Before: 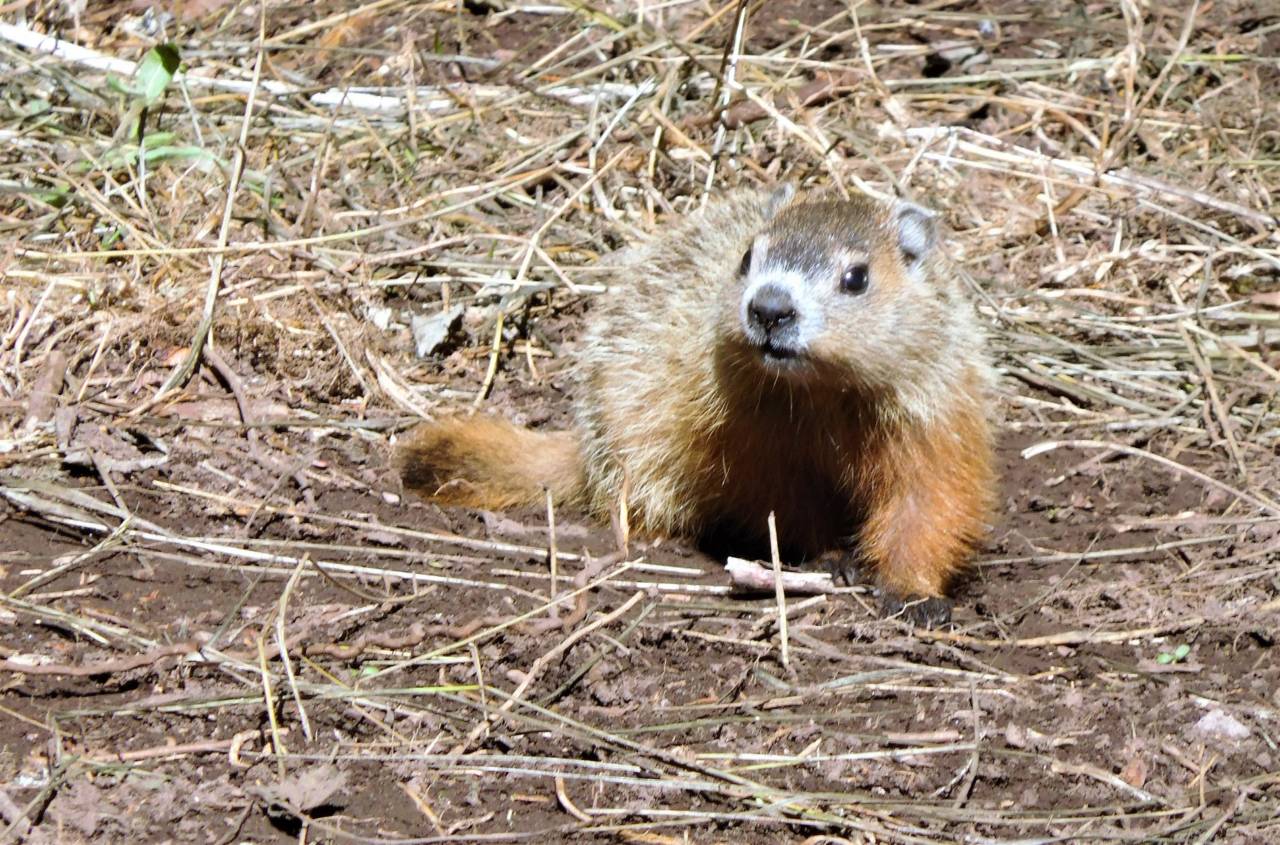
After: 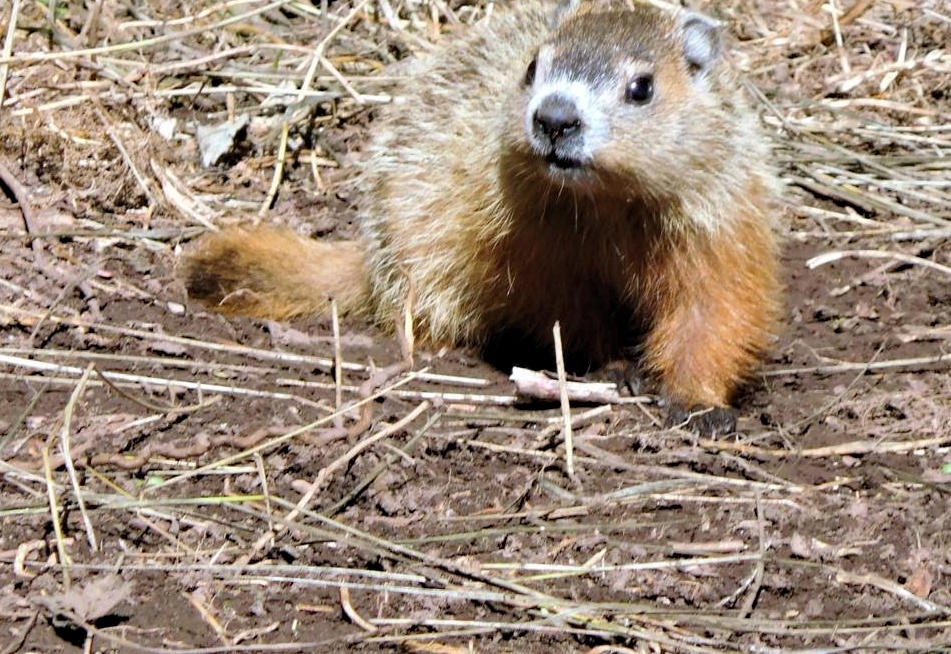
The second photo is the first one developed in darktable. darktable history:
haze removal: compatibility mode true, adaptive false
levels: levels [0.018, 0.493, 1]
crop: left 16.846%, top 22.525%, right 8.843%
contrast brightness saturation: saturation -0.083
